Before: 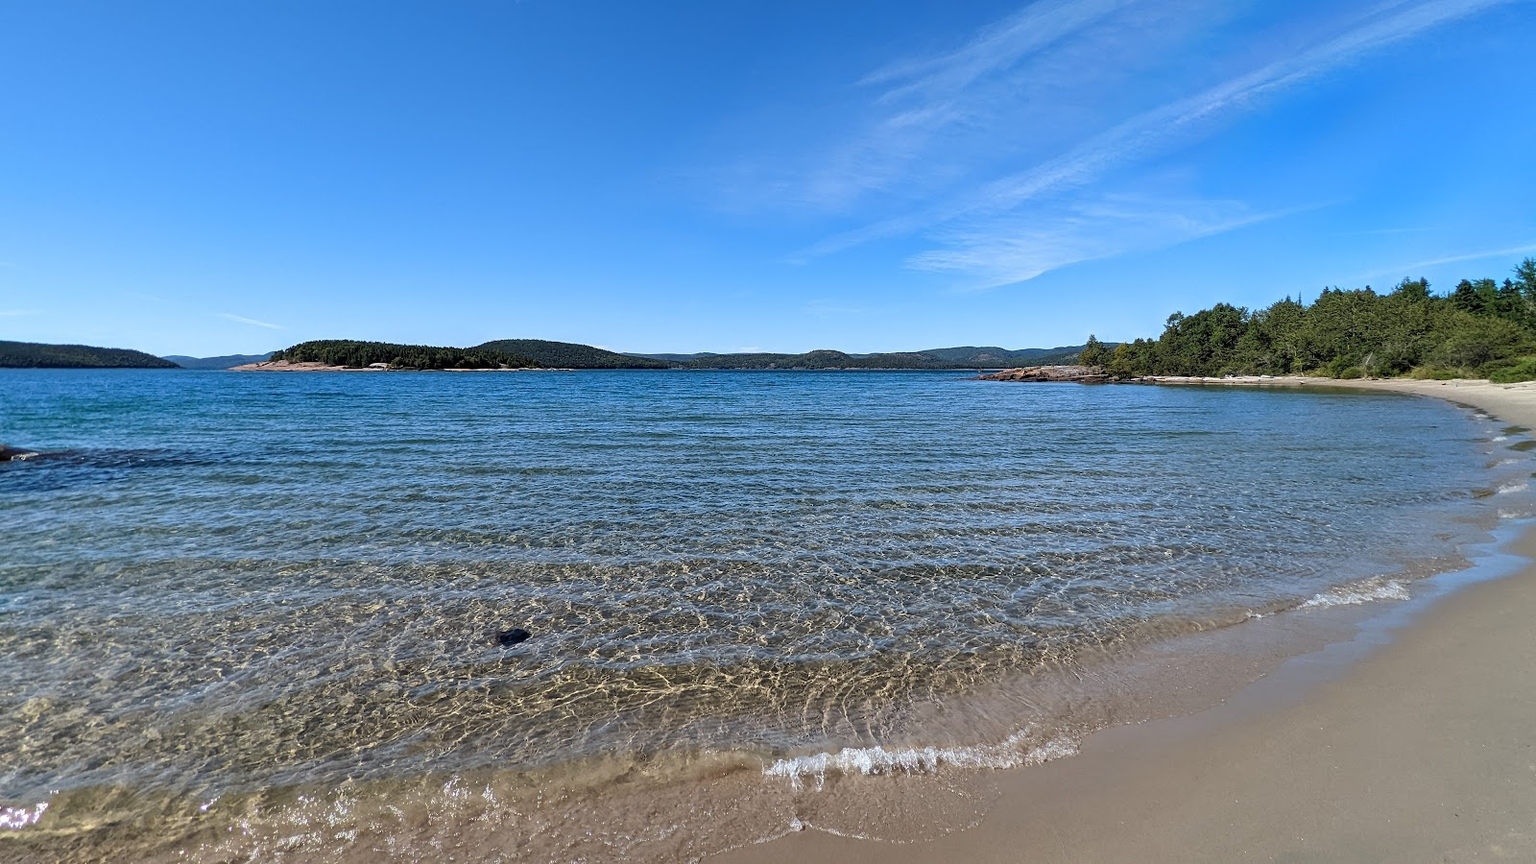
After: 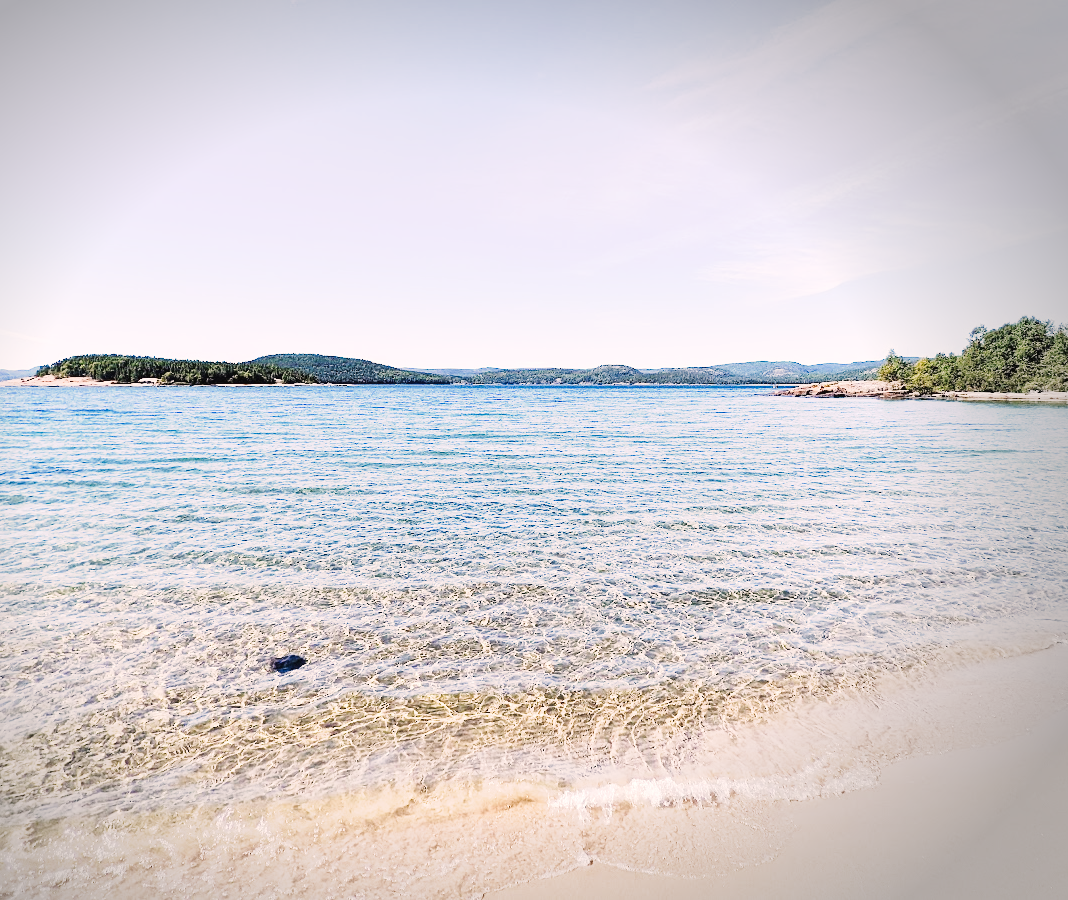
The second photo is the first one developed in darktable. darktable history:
crop: left 15.422%, right 17.827%
tone equalizer: on, module defaults
tone curve: curves: ch0 [(0, 0.026) (0.146, 0.158) (0.272, 0.34) (0.434, 0.625) (0.676, 0.871) (0.994, 0.955)], preserve colors none
exposure: exposure 1.235 EV, compensate highlight preservation false
color correction: highlights a* 5.73, highlights b* 4.84
vignetting: center (-0.15, 0.013), automatic ratio true, unbound false
color calibration: illuminant same as pipeline (D50), adaptation XYZ, x 0.346, y 0.358, temperature 5004.42 K, saturation algorithm version 1 (2020)
